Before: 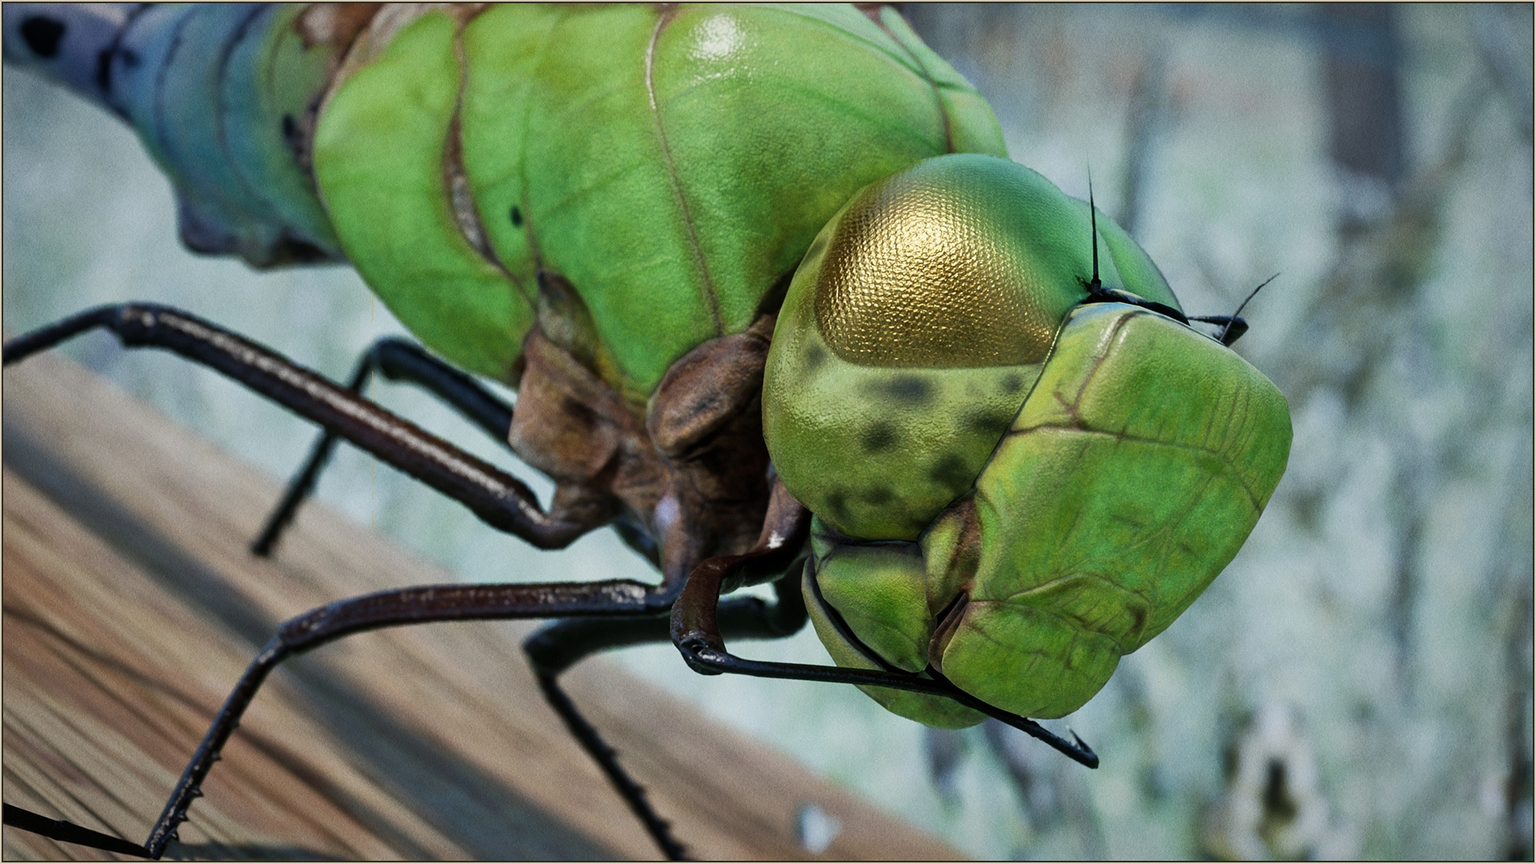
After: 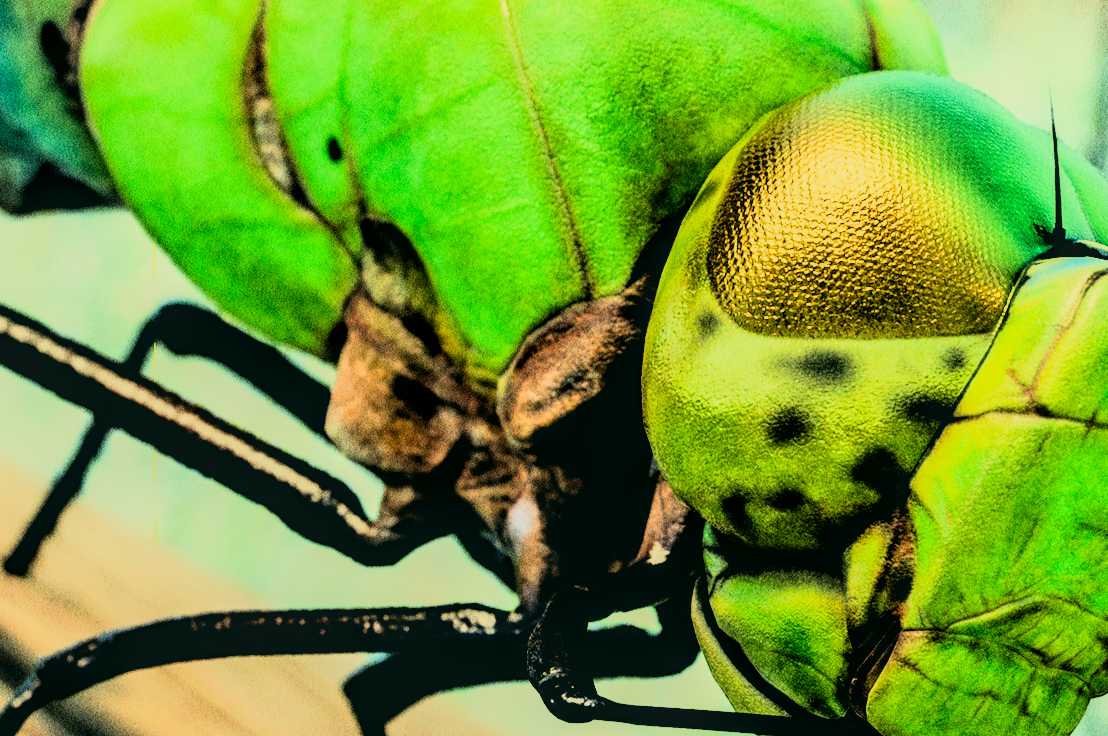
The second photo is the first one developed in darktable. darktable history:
crop: left 16.202%, top 11.208%, right 26.045%, bottom 20.557%
local contrast: on, module defaults
rgb curve: curves: ch0 [(0, 0) (0.21, 0.15) (0.24, 0.21) (0.5, 0.75) (0.75, 0.96) (0.89, 0.99) (1, 1)]; ch1 [(0, 0.02) (0.21, 0.13) (0.25, 0.2) (0.5, 0.67) (0.75, 0.9) (0.89, 0.97) (1, 1)]; ch2 [(0, 0.02) (0.21, 0.13) (0.25, 0.2) (0.5, 0.67) (0.75, 0.9) (0.89, 0.97) (1, 1)], compensate middle gray true
velvia: strength 17%
filmic rgb: black relative exposure -5 EV, hardness 2.88, contrast 1.4
white balance: red 1.138, green 0.996, blue 0.812
color correction: highlights a* -7.33, highlights b* 1.26, shadows a* -3.55, saturation 1.4
